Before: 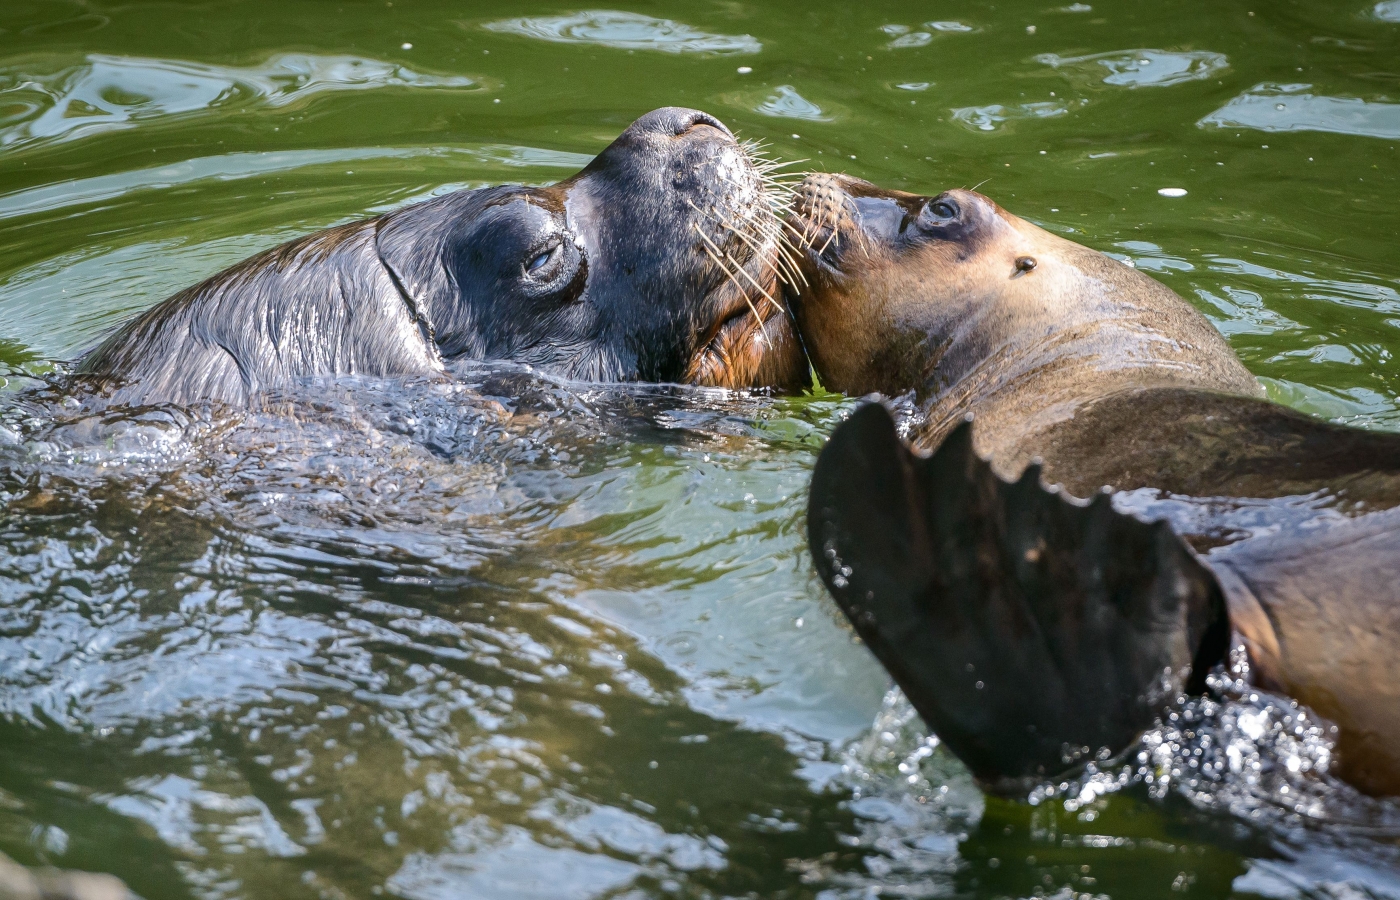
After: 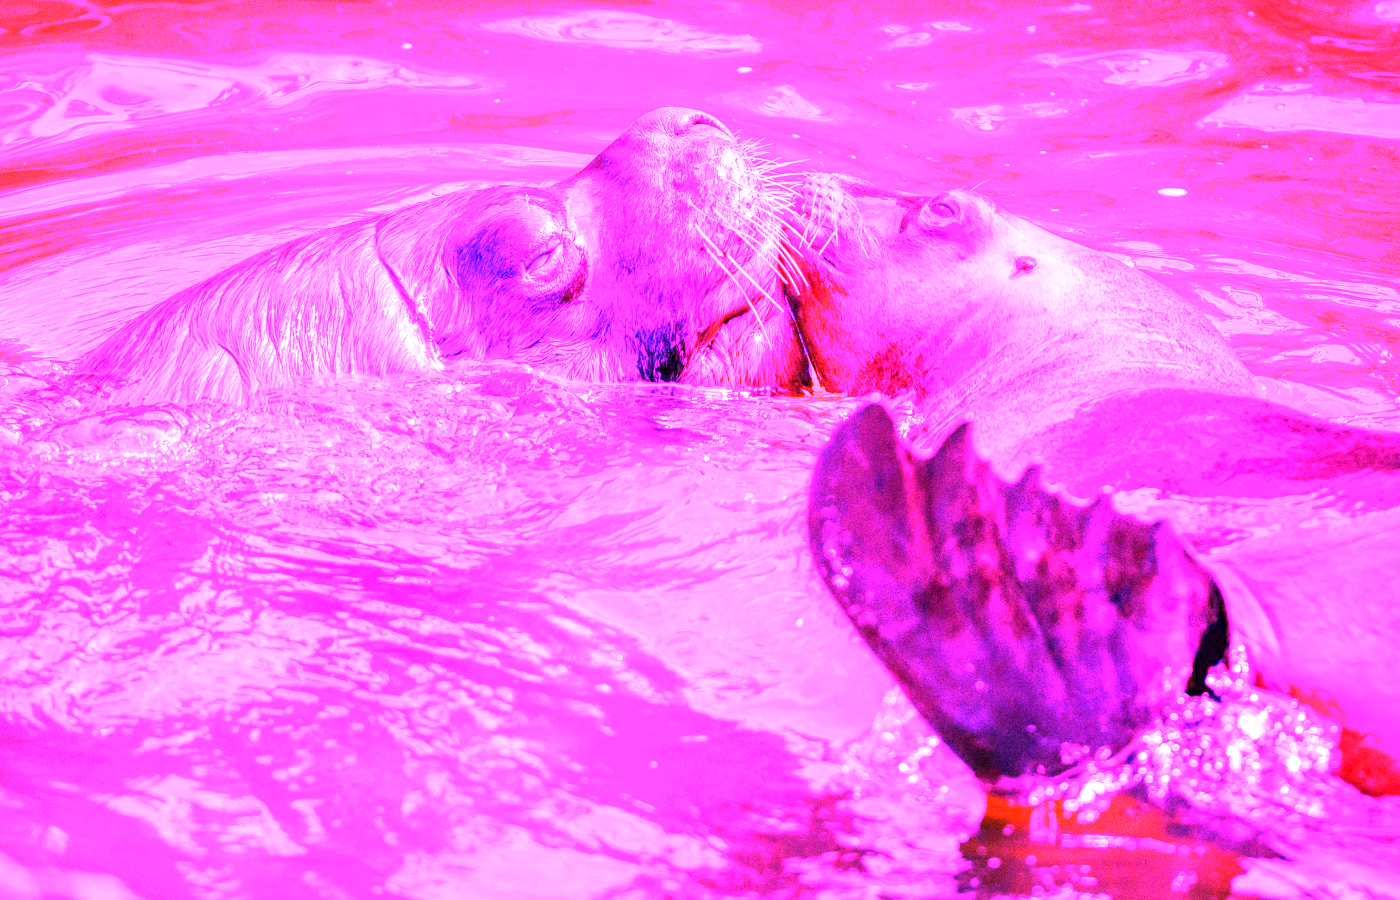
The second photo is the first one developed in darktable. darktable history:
local contrast: highlights 100%, shadows 100%, detail 120%, midtone range 0.2
white balance: red 8, blue 8
